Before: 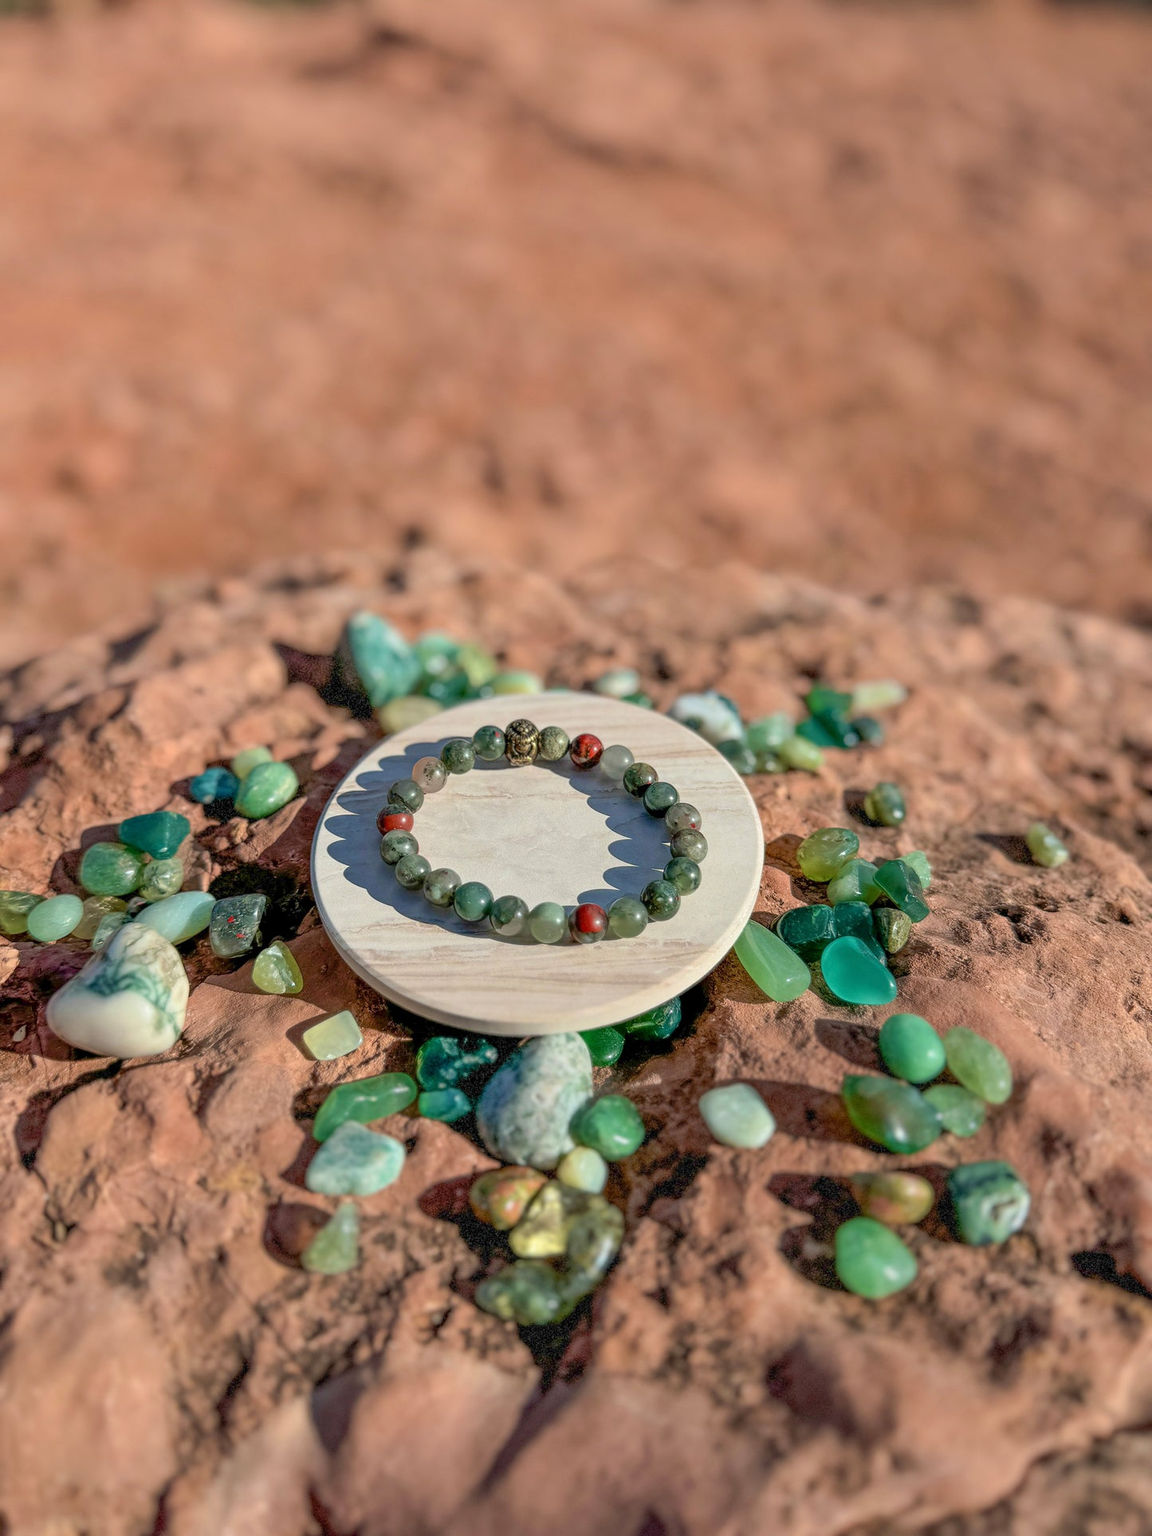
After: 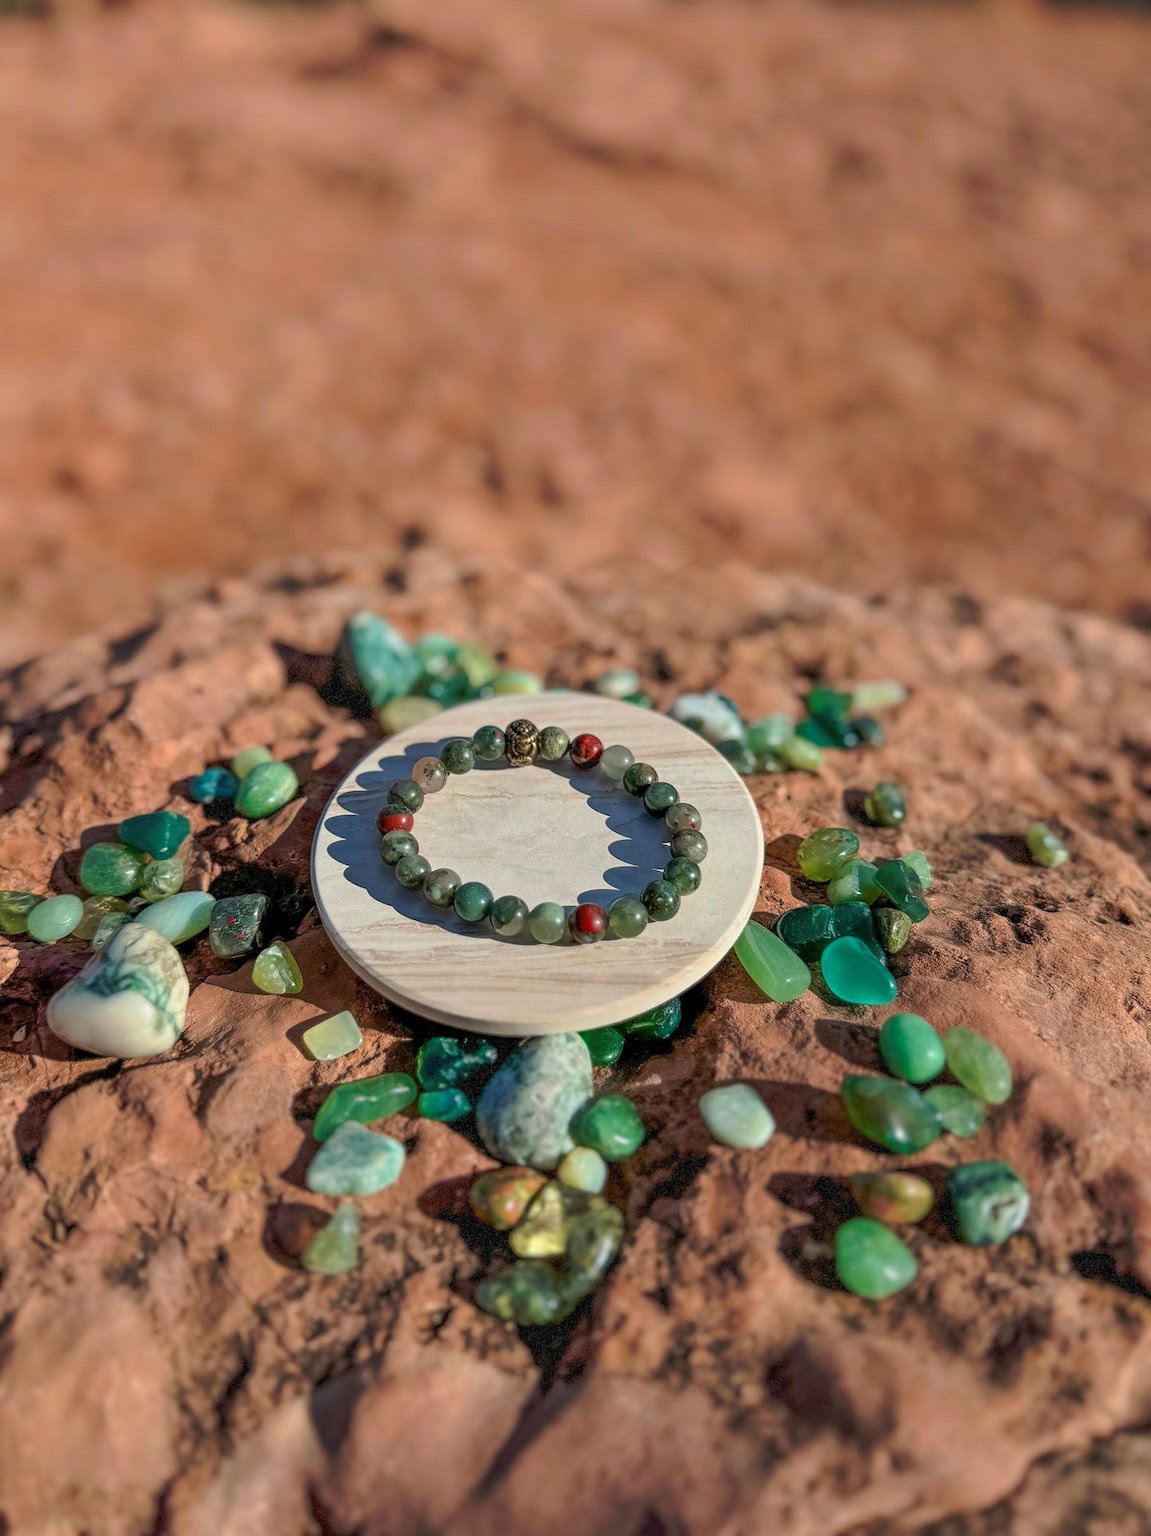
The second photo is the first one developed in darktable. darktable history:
tone curve: curves: ch0 [(0, 0) (0.003, 0.002) (0.011, 0.009) (0.025, 0.02) (0.044, 0.035) (0.069, 0.055) (0.1, 0.08) (0.136, 0.109) (0.177, 0.142) (0.224, 0.179) (0.277, 0.222) (0.335, 0.268) (0.399, 0.329) (0.468, 0.409) (0.543, 0.495) (0.623, 0.579) (0.709, 0.669) (0.801, 0.767) (0.898, 0.885) (1, 1)], preserve colors none
